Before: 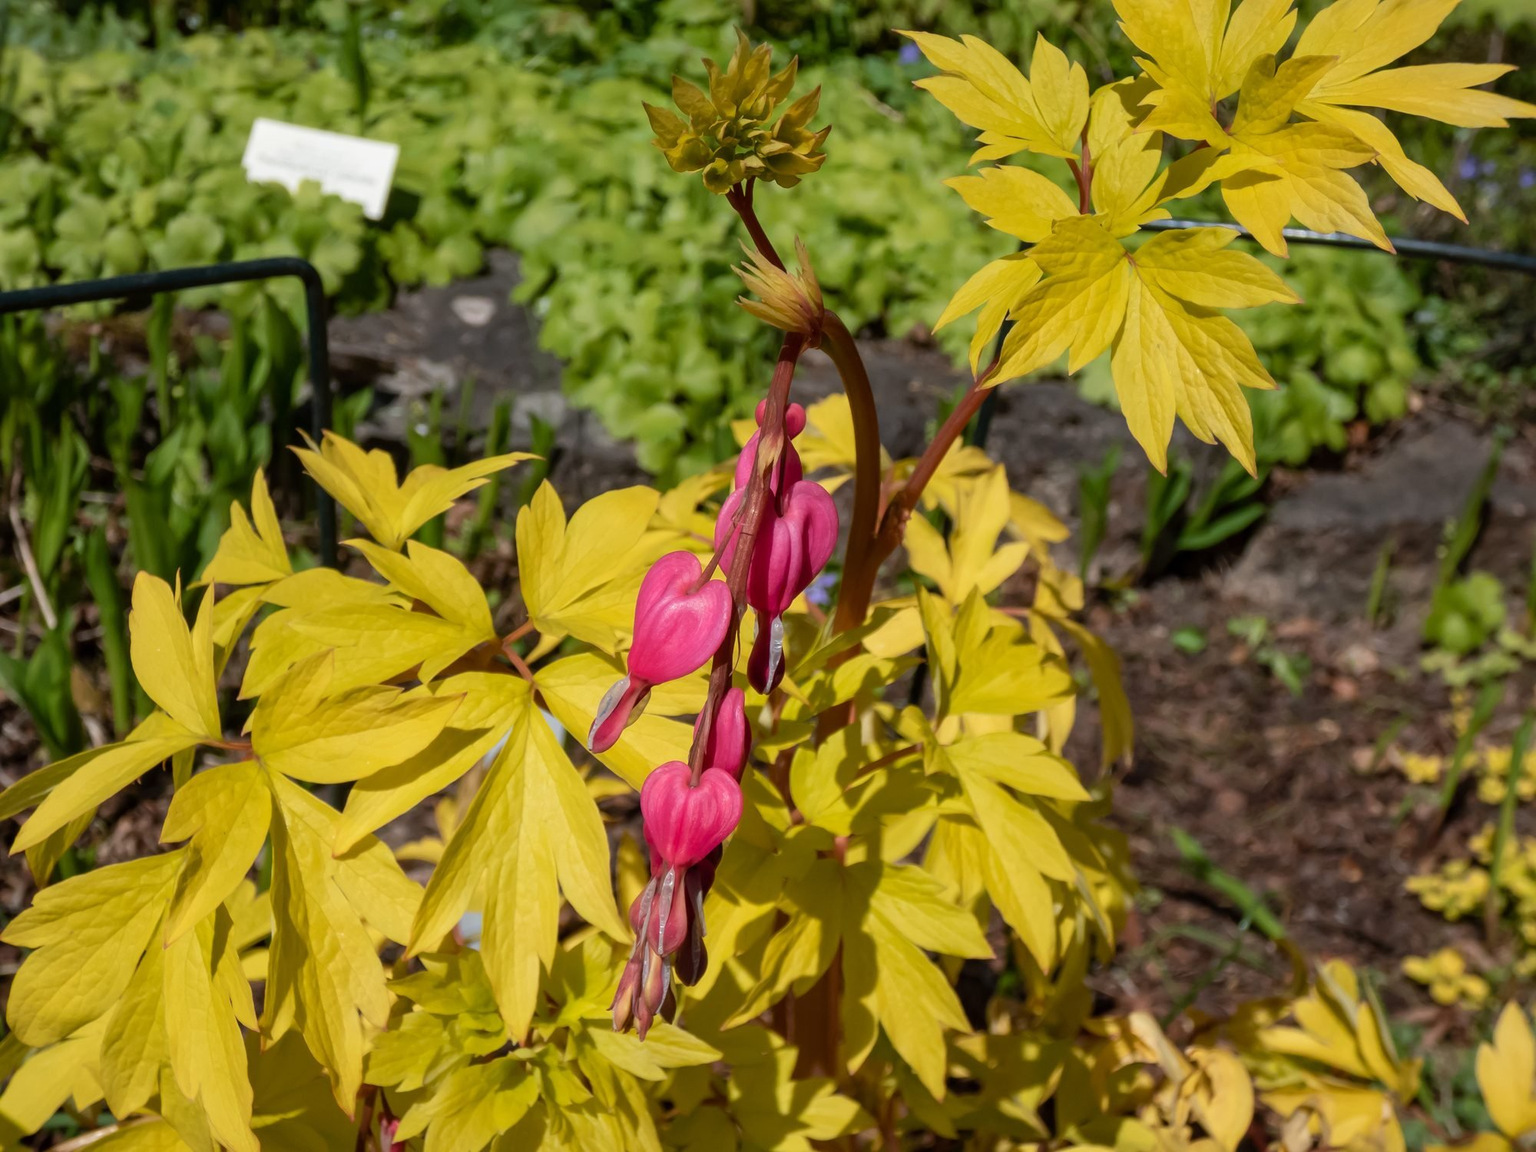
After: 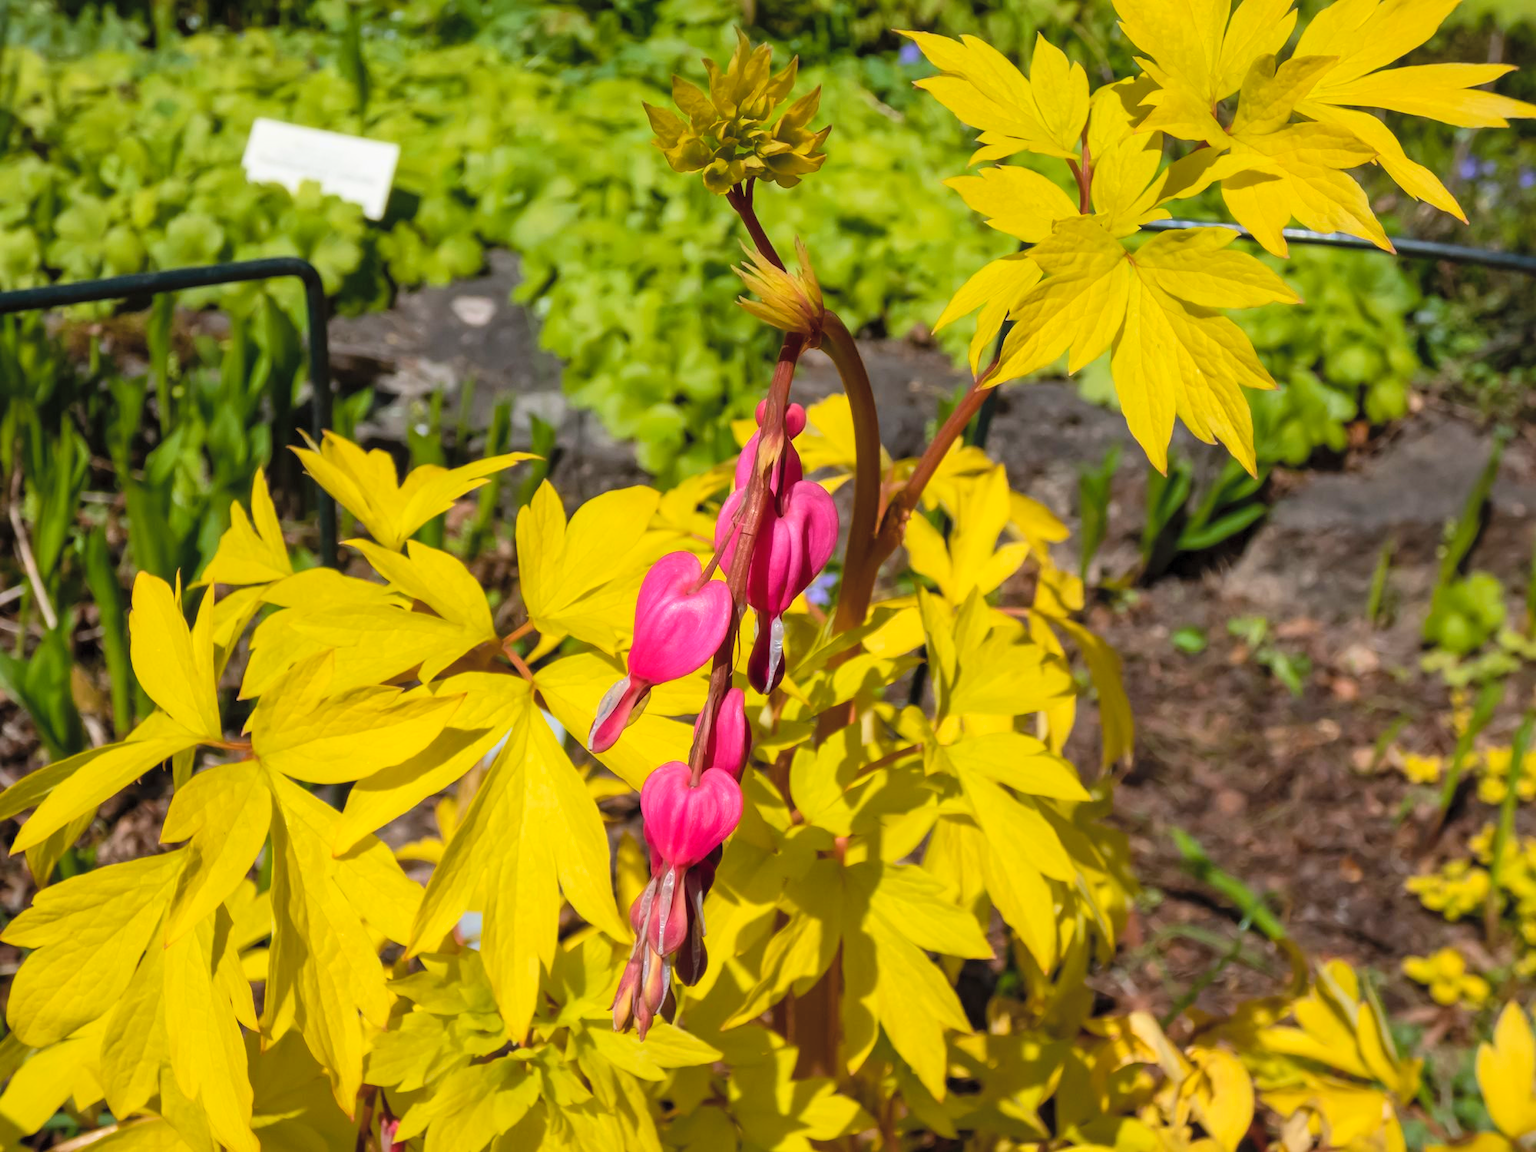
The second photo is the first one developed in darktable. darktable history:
color balance rgb: perceptual saturation grading › global saturation 25%, global vibrance 20%
contrast brightness saturation: contrast 0.14, brightness 0.21
